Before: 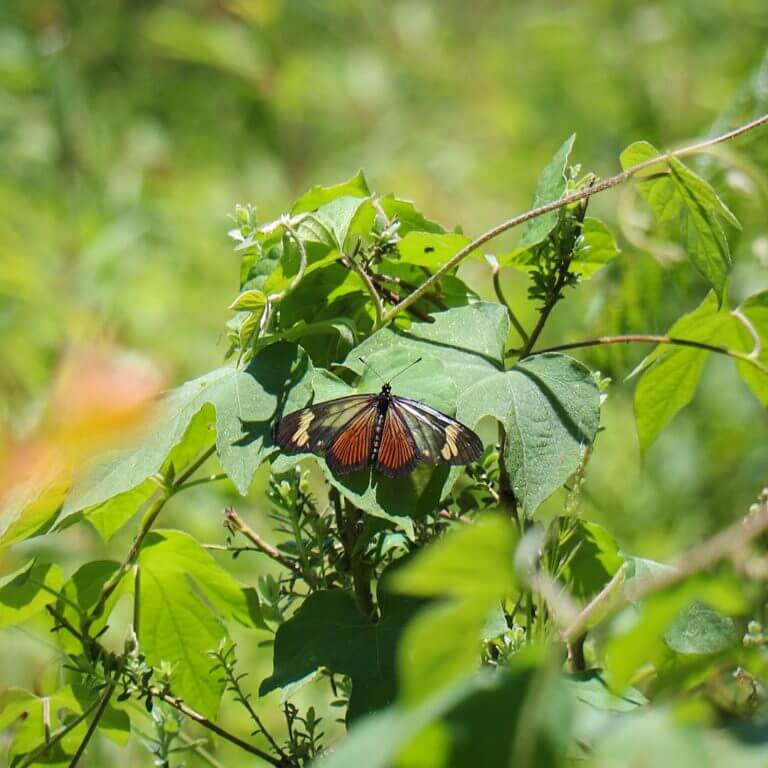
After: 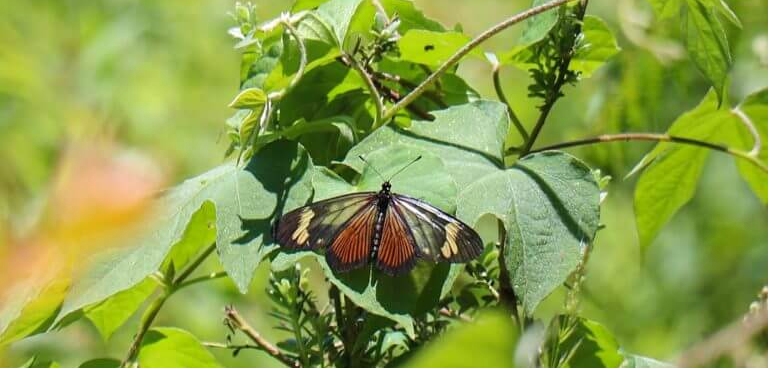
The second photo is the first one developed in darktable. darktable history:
crop and rotate: top 26.358%, bottom 25.677%
tone equalizer: on, module defaults
